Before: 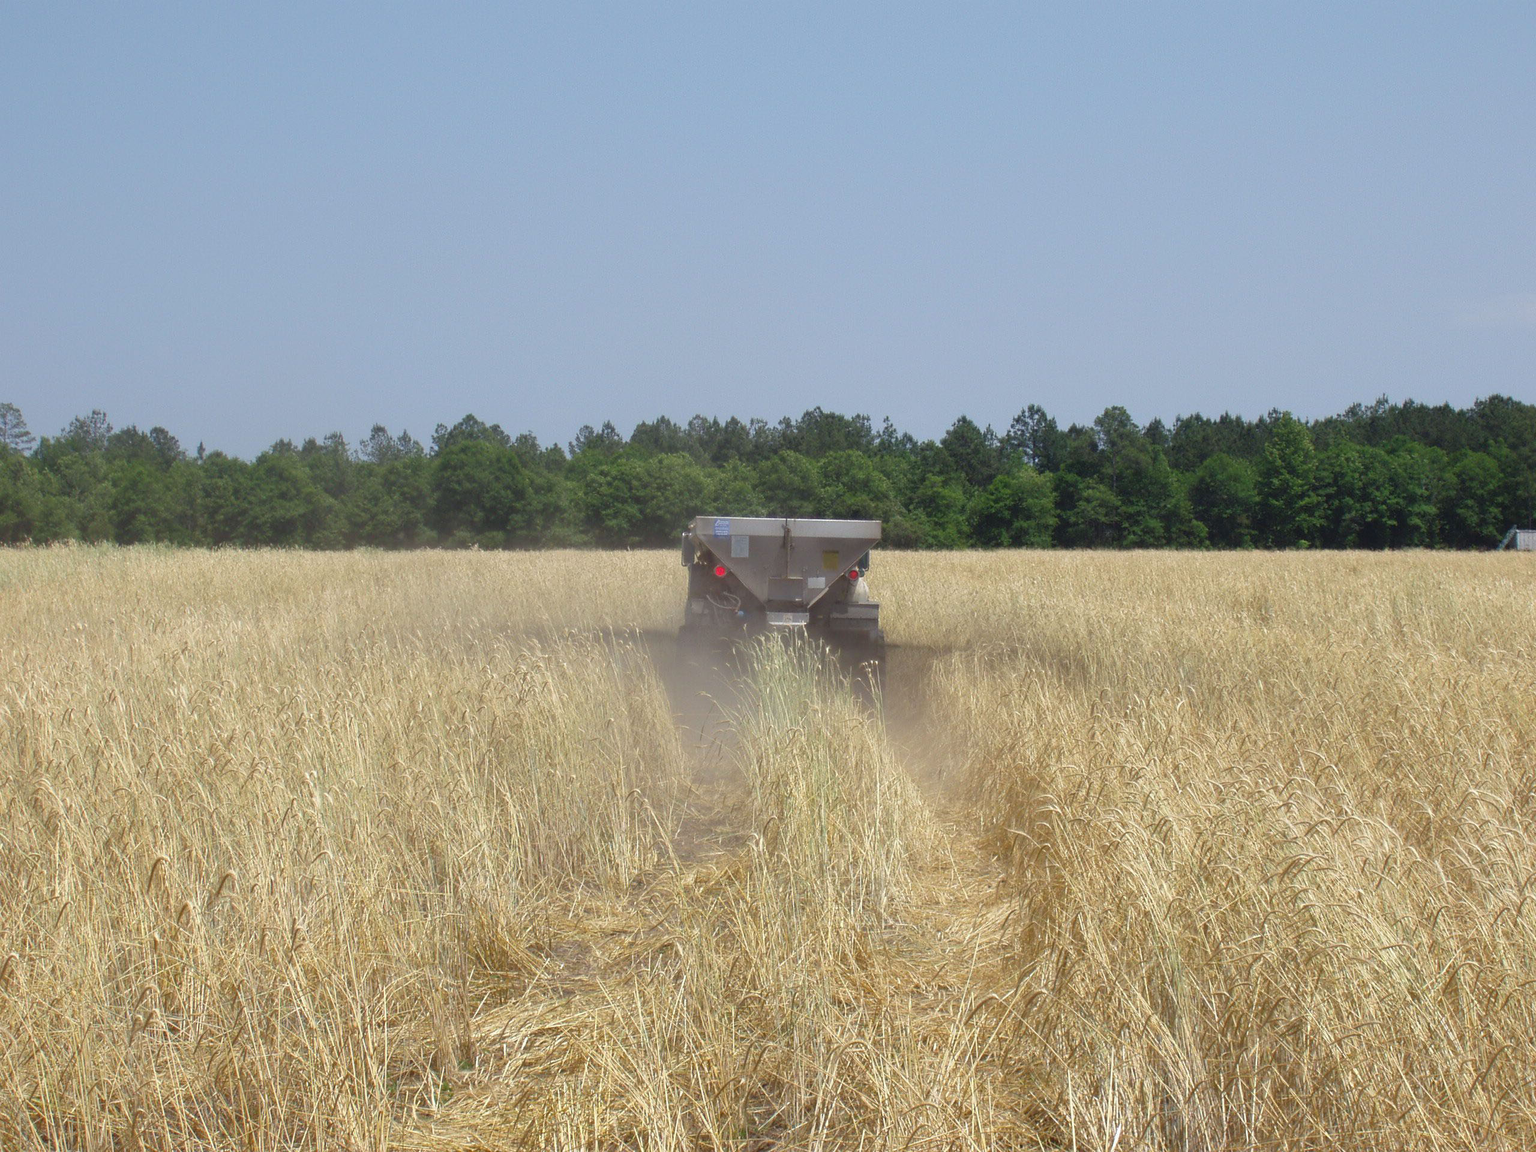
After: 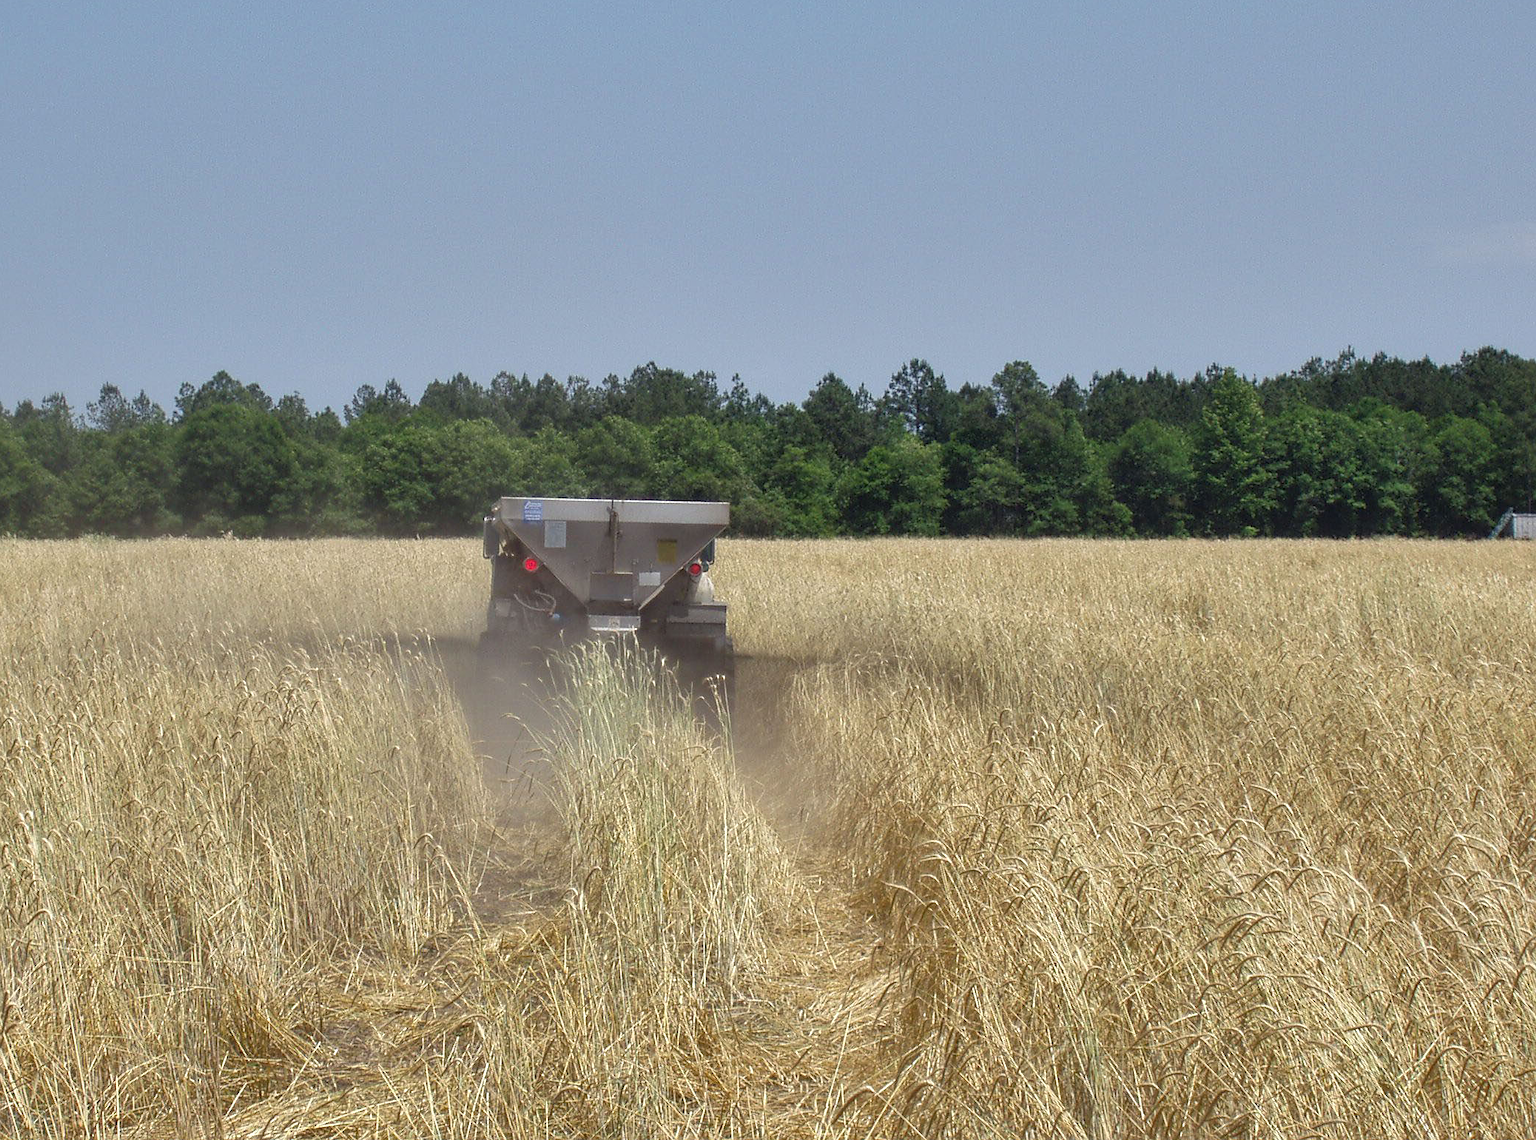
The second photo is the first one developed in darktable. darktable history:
shadows and highlights: low approximation 0.01, soften with gaussian
crop: left 18.894%, top 9.869%, right 0.001%, bottom 9.769%
sharpen: radius 1.892, amount 0.394, threshold 1.426
local contrast: on, module defaults
